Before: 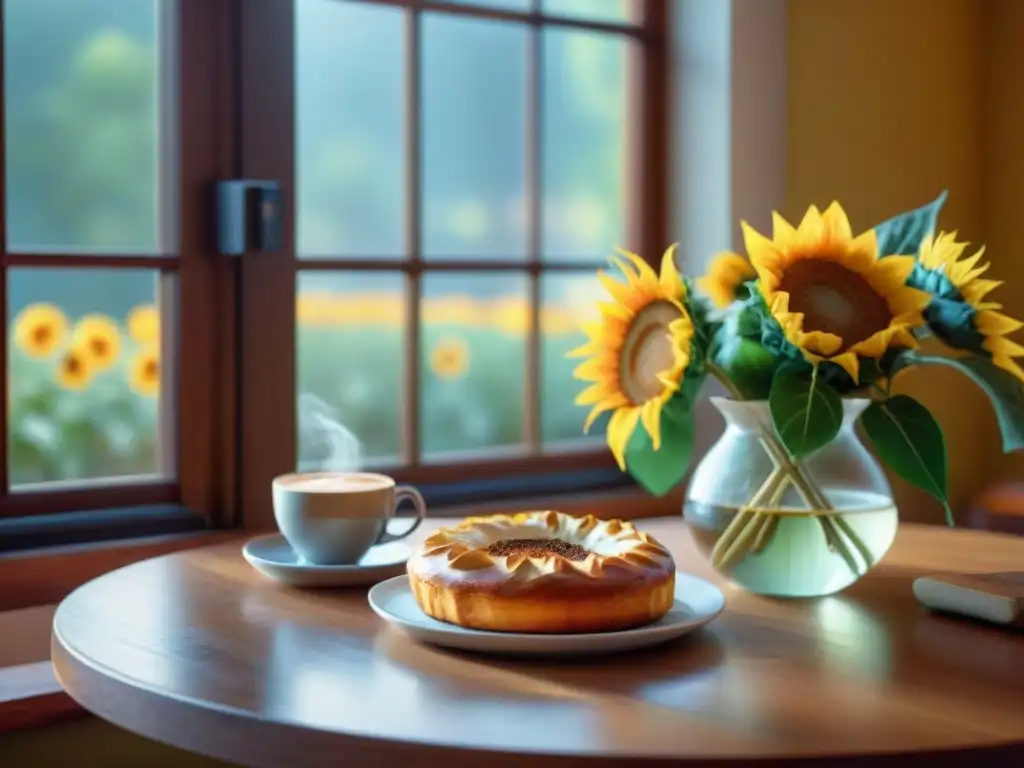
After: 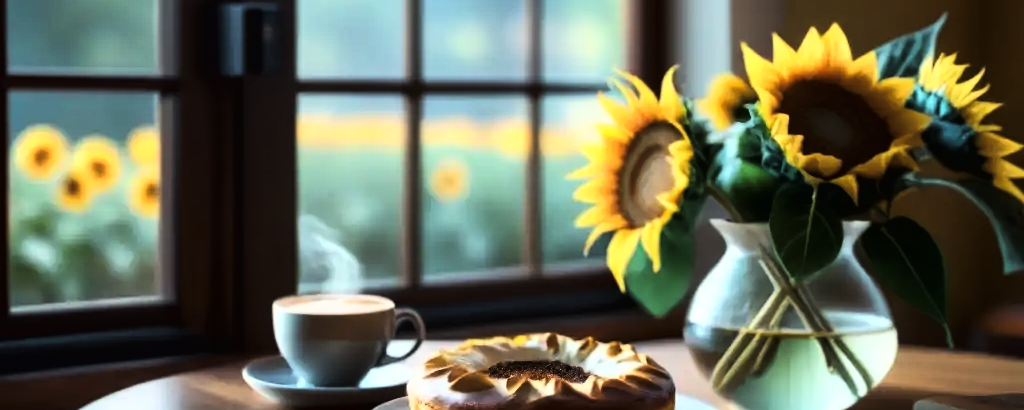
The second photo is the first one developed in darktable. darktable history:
tone curve: curves: ch0 [(0, 0) (0.003, 0.007) (0.011, 0.009) (0.025, 0.01) (0.044, 0.012) (0.069, 0.013) (0.1, 0.014) (0.136, 0.021) (0.177, 0.038) (0.224, 0.06) (0.277, 0.099) (0.335, 0.16) (0.399, 0.227) (0.468, 0.329) (0.543, 0.45) (0.623, 0.594) (0.709, 0.756) (0.801, 0.868) (0.898, 0.971) (1, 1)], color space Lab, linked channels, preserve colors none
crop and rotate: top 23.228%, bottom 23.272%
